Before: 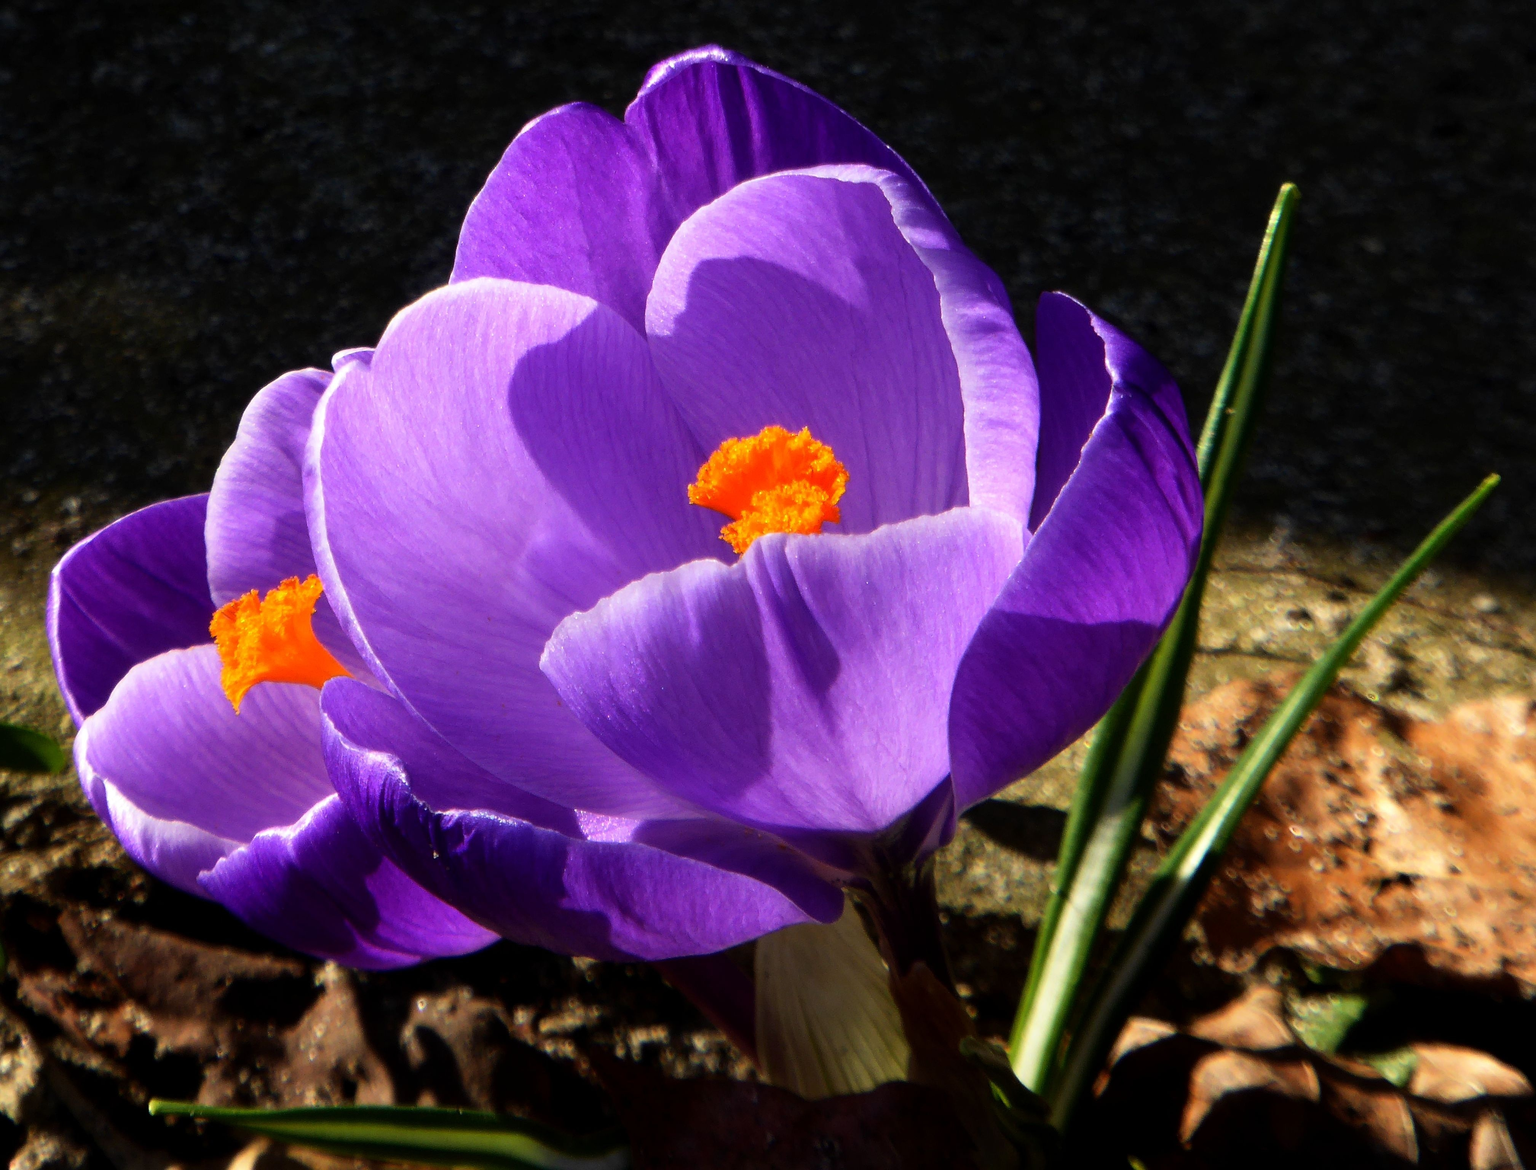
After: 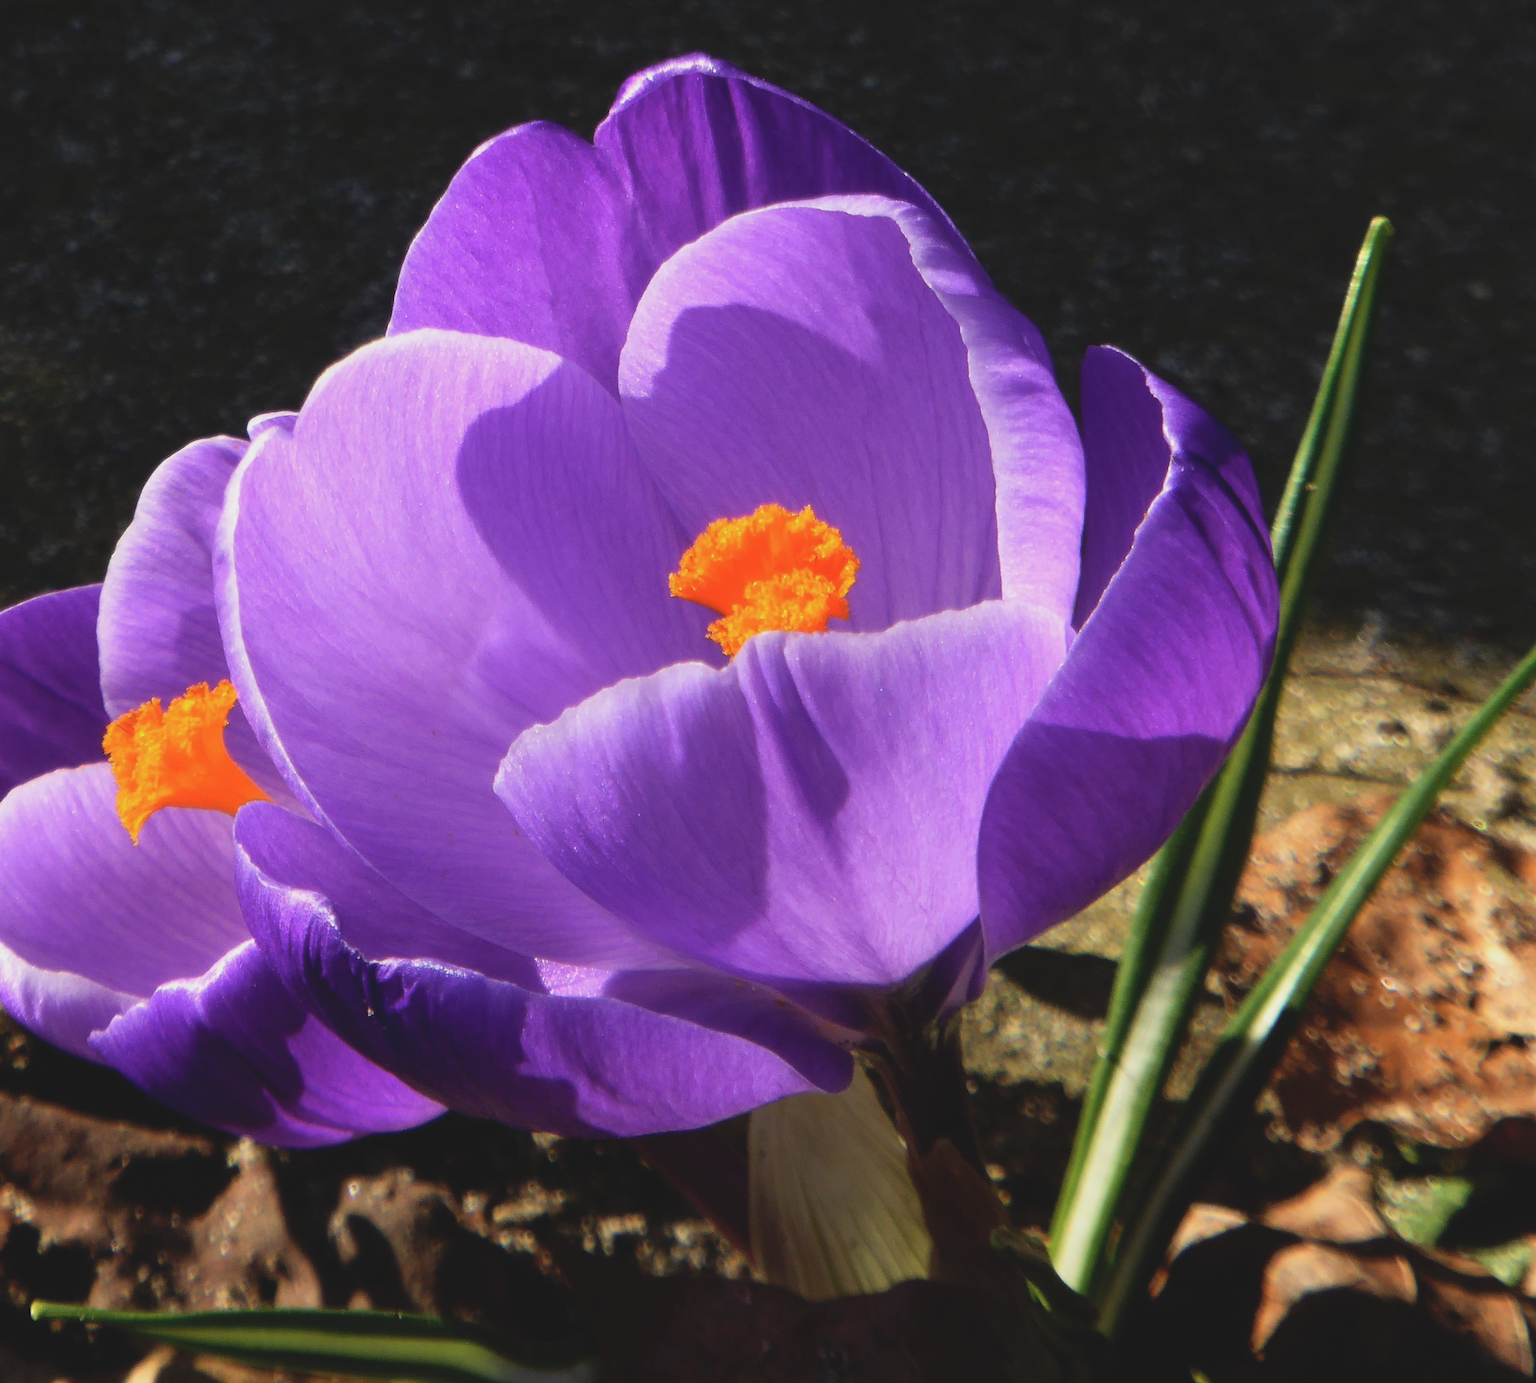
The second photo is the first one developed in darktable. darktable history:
contrast brightness saturation: contrast -0.15, brightness 0.05, saturation -0.12
crop: left 8.026%, right 7.374%
